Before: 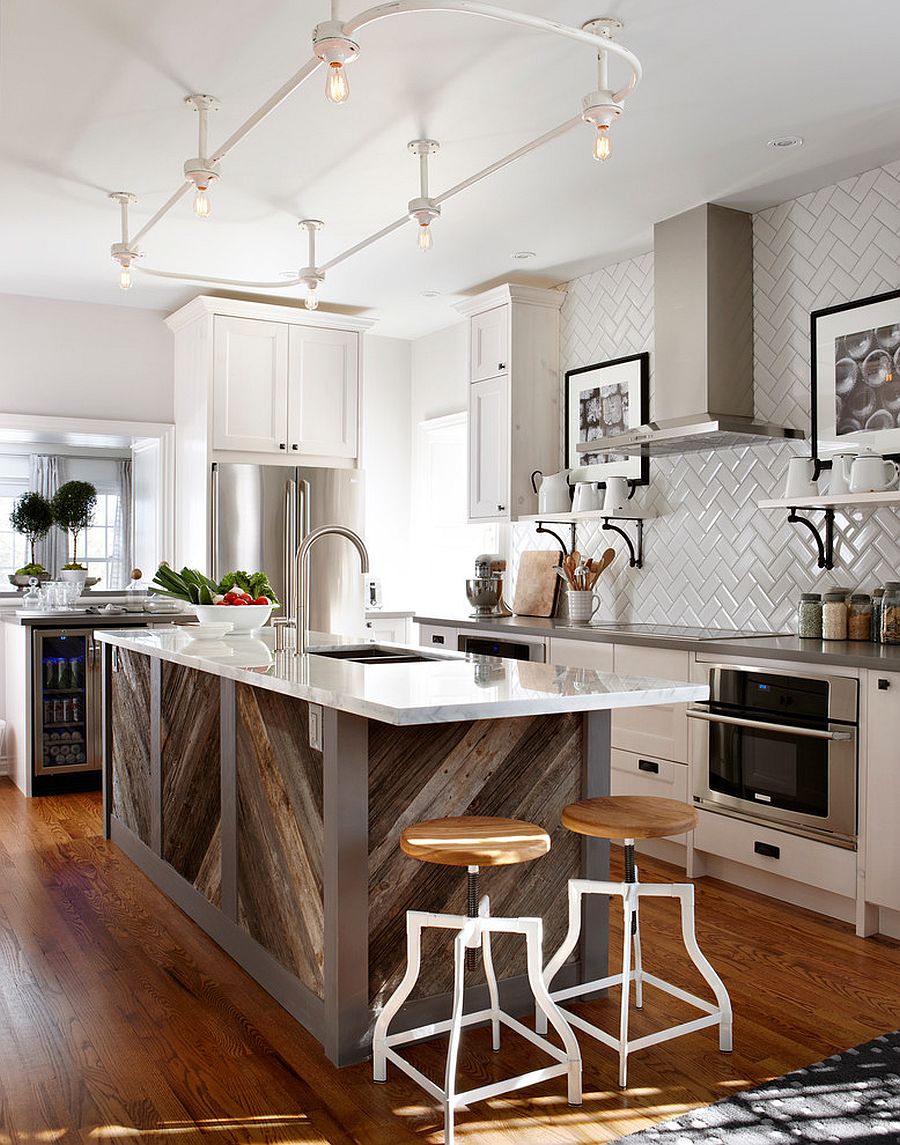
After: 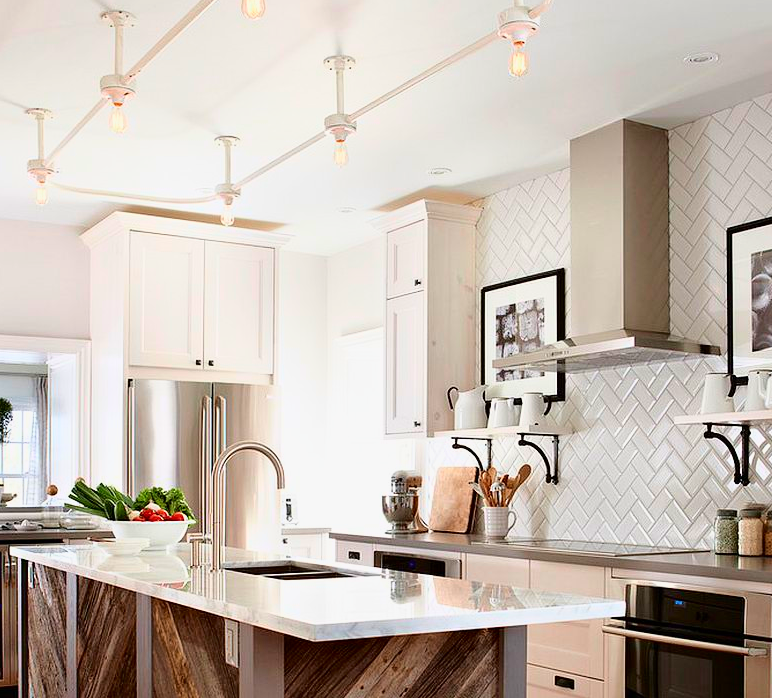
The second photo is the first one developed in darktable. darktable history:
tone curve: curves: ch0 [(0, 0) (0.091, 0.077) (0.389, 0.458) (0.745, 0.82) (0.844, 0.908) (0.909, 0.942) (1, 0.973)]; ch1 [(0, 0) (0.437, 0.404) (0.5, 0.5) (0.529, 0.556) (0.58, 0.603) (0.616, 0.649) (1, 1)]; ch2 [(0, 0) (0.442, 0.415) (0.5, 0.5) (0.535, 0.557) (0.585, 0.62) (1, 1)], color space Lab, independent channels, preserve colors none
crop and rotate: left 9.374%, top 7.347%, right 4.83%, bottom 31.636%
